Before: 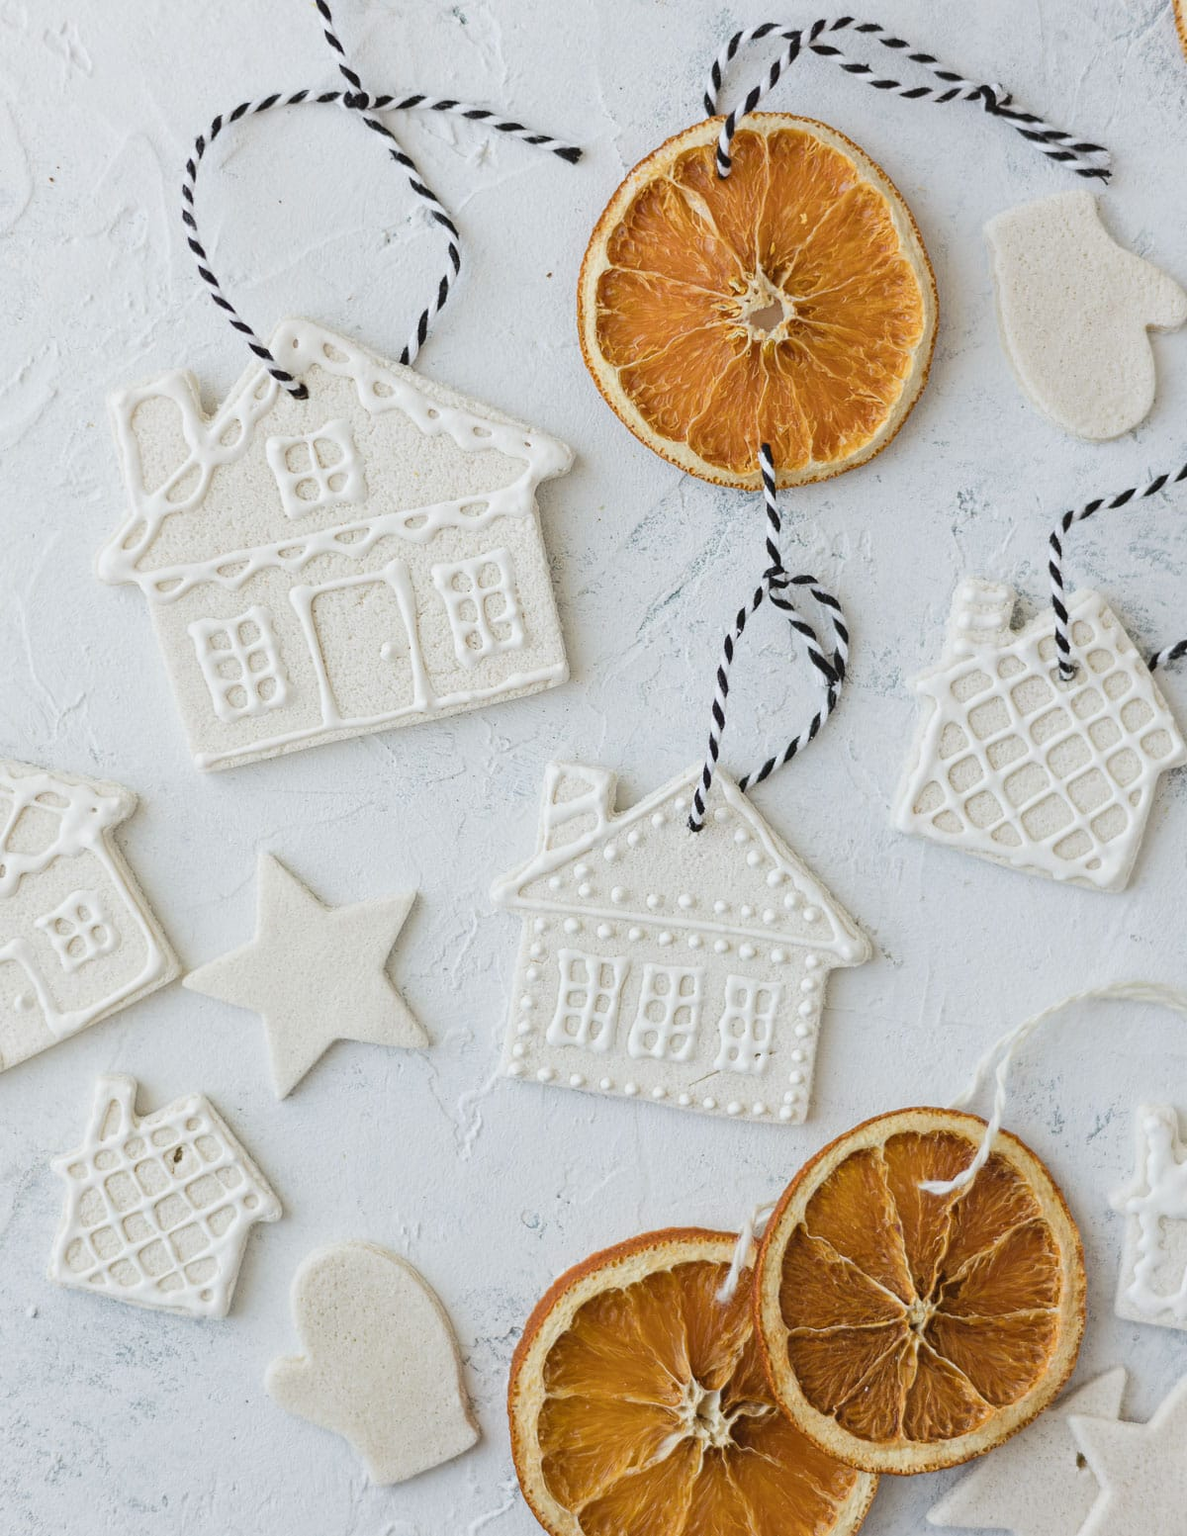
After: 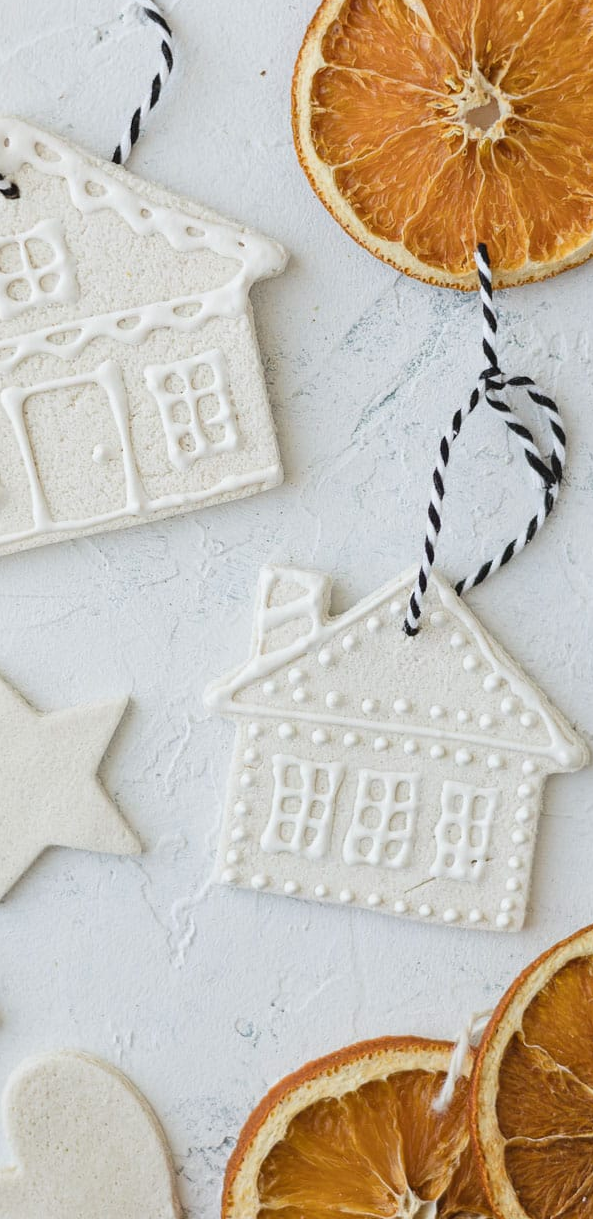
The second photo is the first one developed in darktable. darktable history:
crop and rotate: angle 0.02°, left 24.353%, top 13.219%, right 26.156%, bottom 8.224%
levels: levels [0, 0.492, 0.984]
